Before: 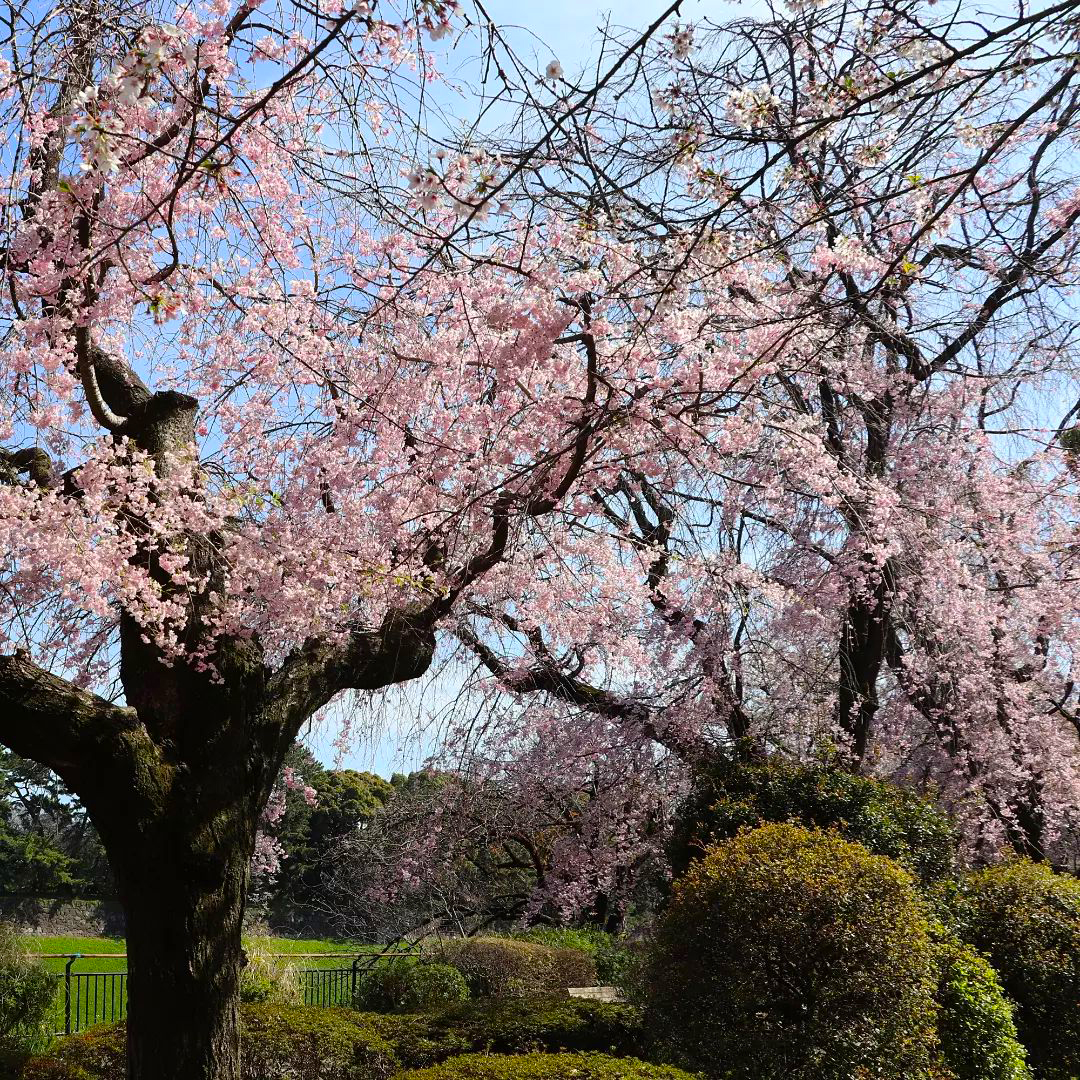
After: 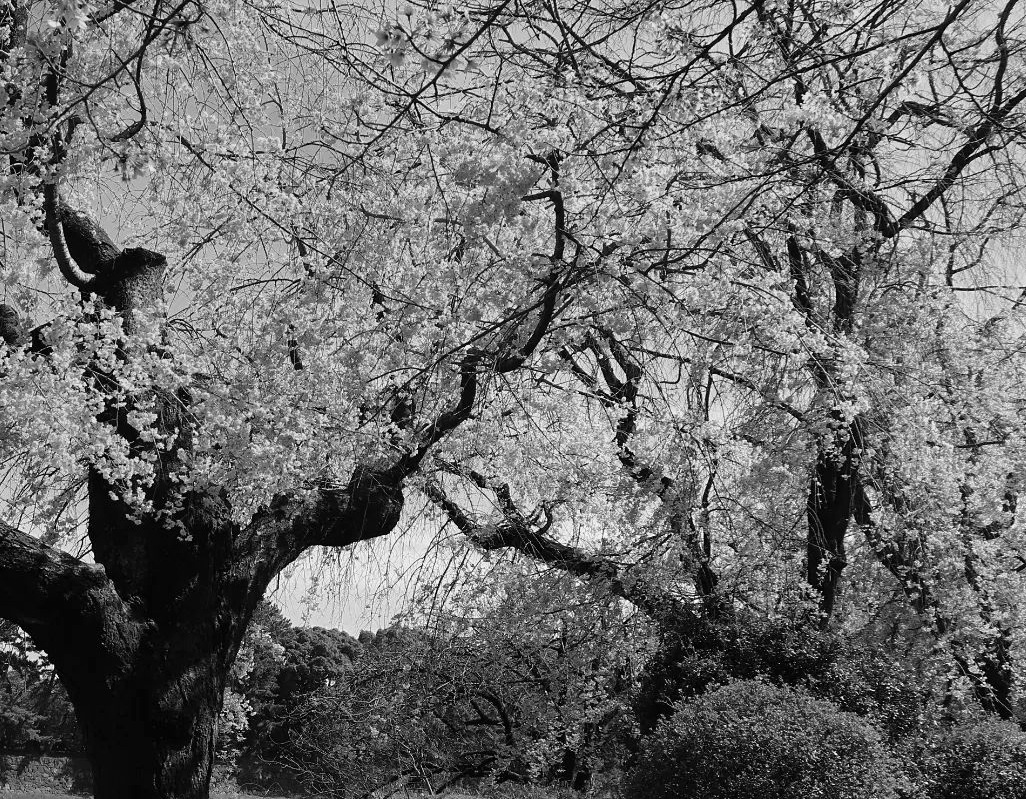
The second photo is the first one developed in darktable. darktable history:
shadows and highlights: shadows 25, highlights -48, soften with gaussian
color zones: curves: ch0 [(0, 0.425) (0.143, 0.422) (0.286, 0.42) (0.429, 0.419) (0.571, 0.419) (0.714, 0.42) (0.857, 0.422) (1, 0.425)]; ch1 [(0, 0.666) (0.143, 0.669) (0.286, 0.671) (0.429, 0.67) (0.571, 0.67) (0.714, 0.67) (0.857, 0.67) (1, 0.666)]
graduated density: density 0.38 EV, hardness 21%, rotation -6.11°, saturation 32%
crop and rotate: left 2.991%, top 13.302%, right 1.981%, bottom 12.636%
monochrome: a 1.94, b -0.638
